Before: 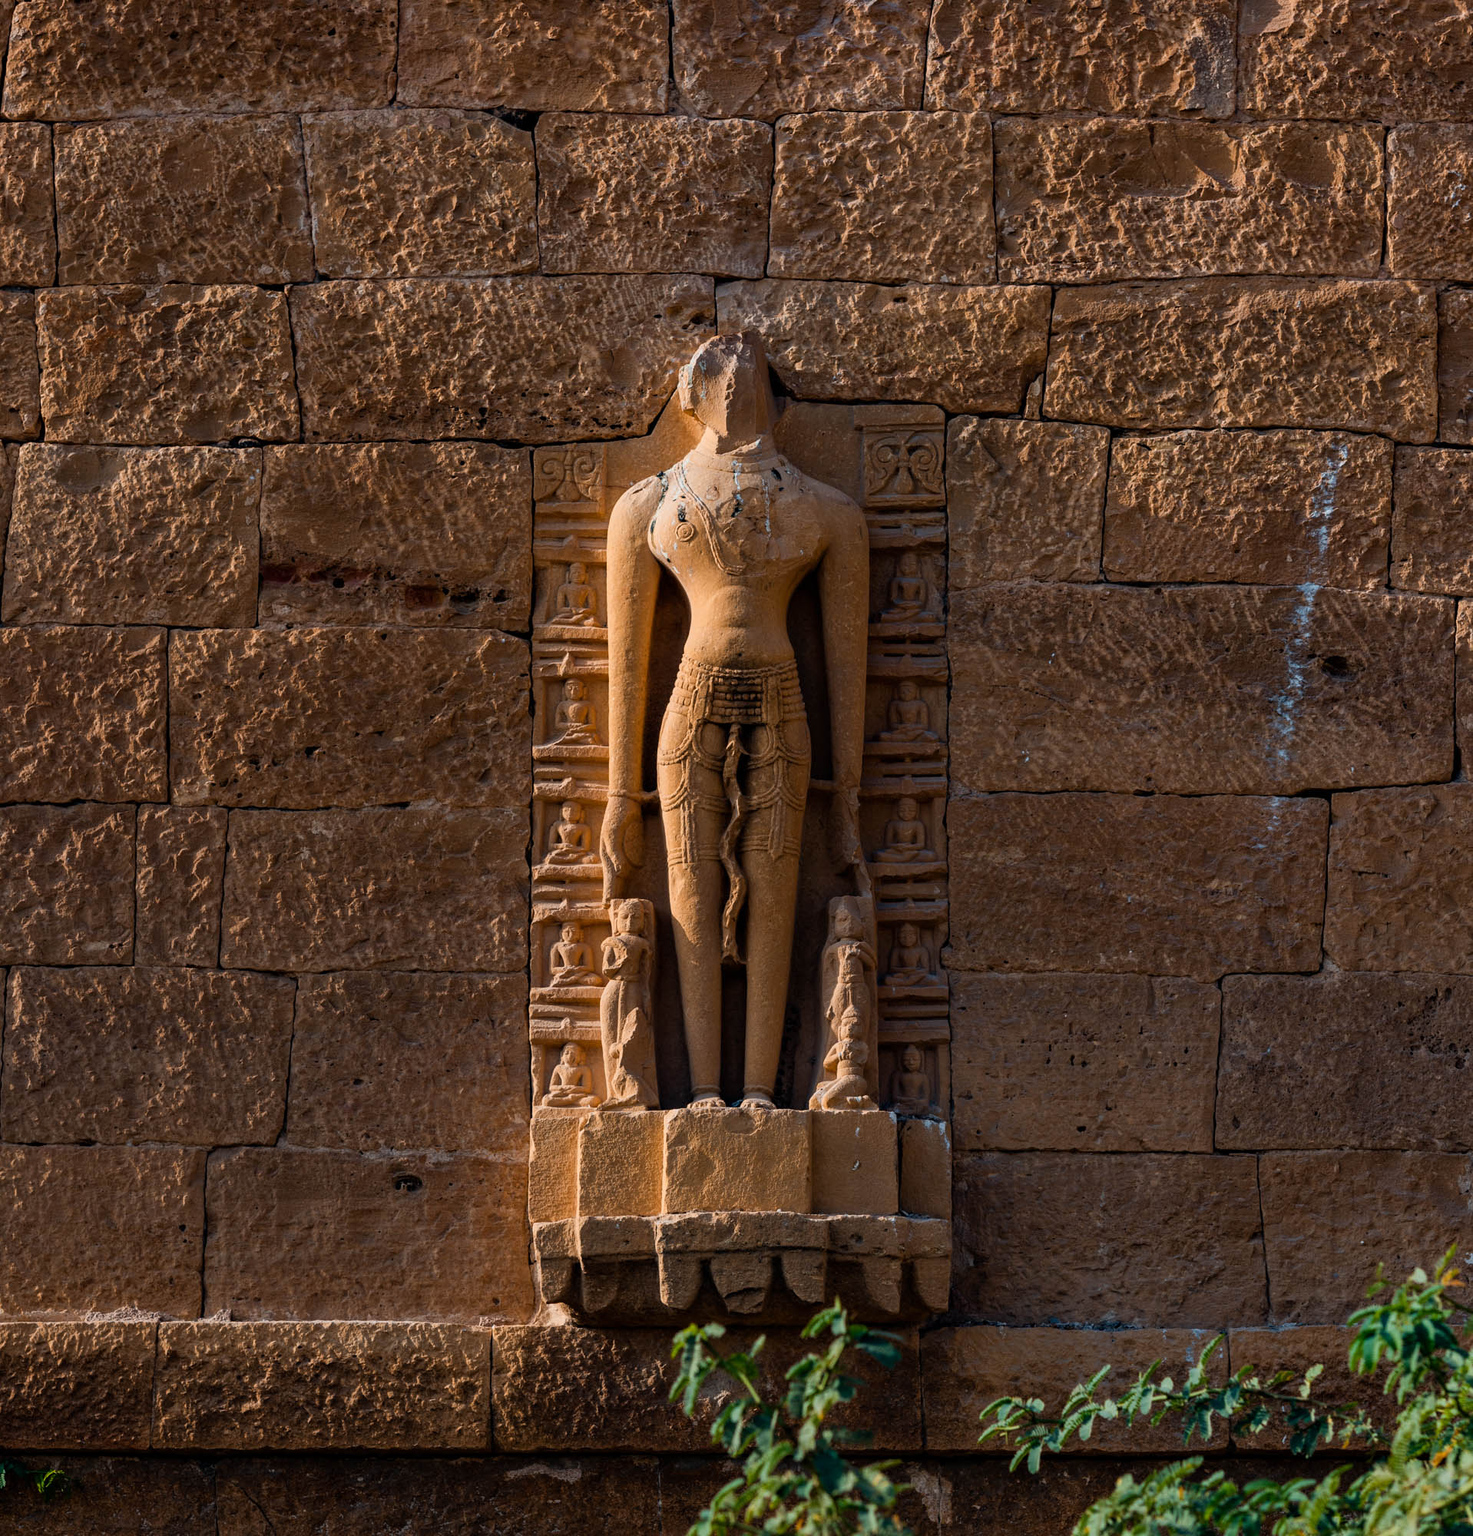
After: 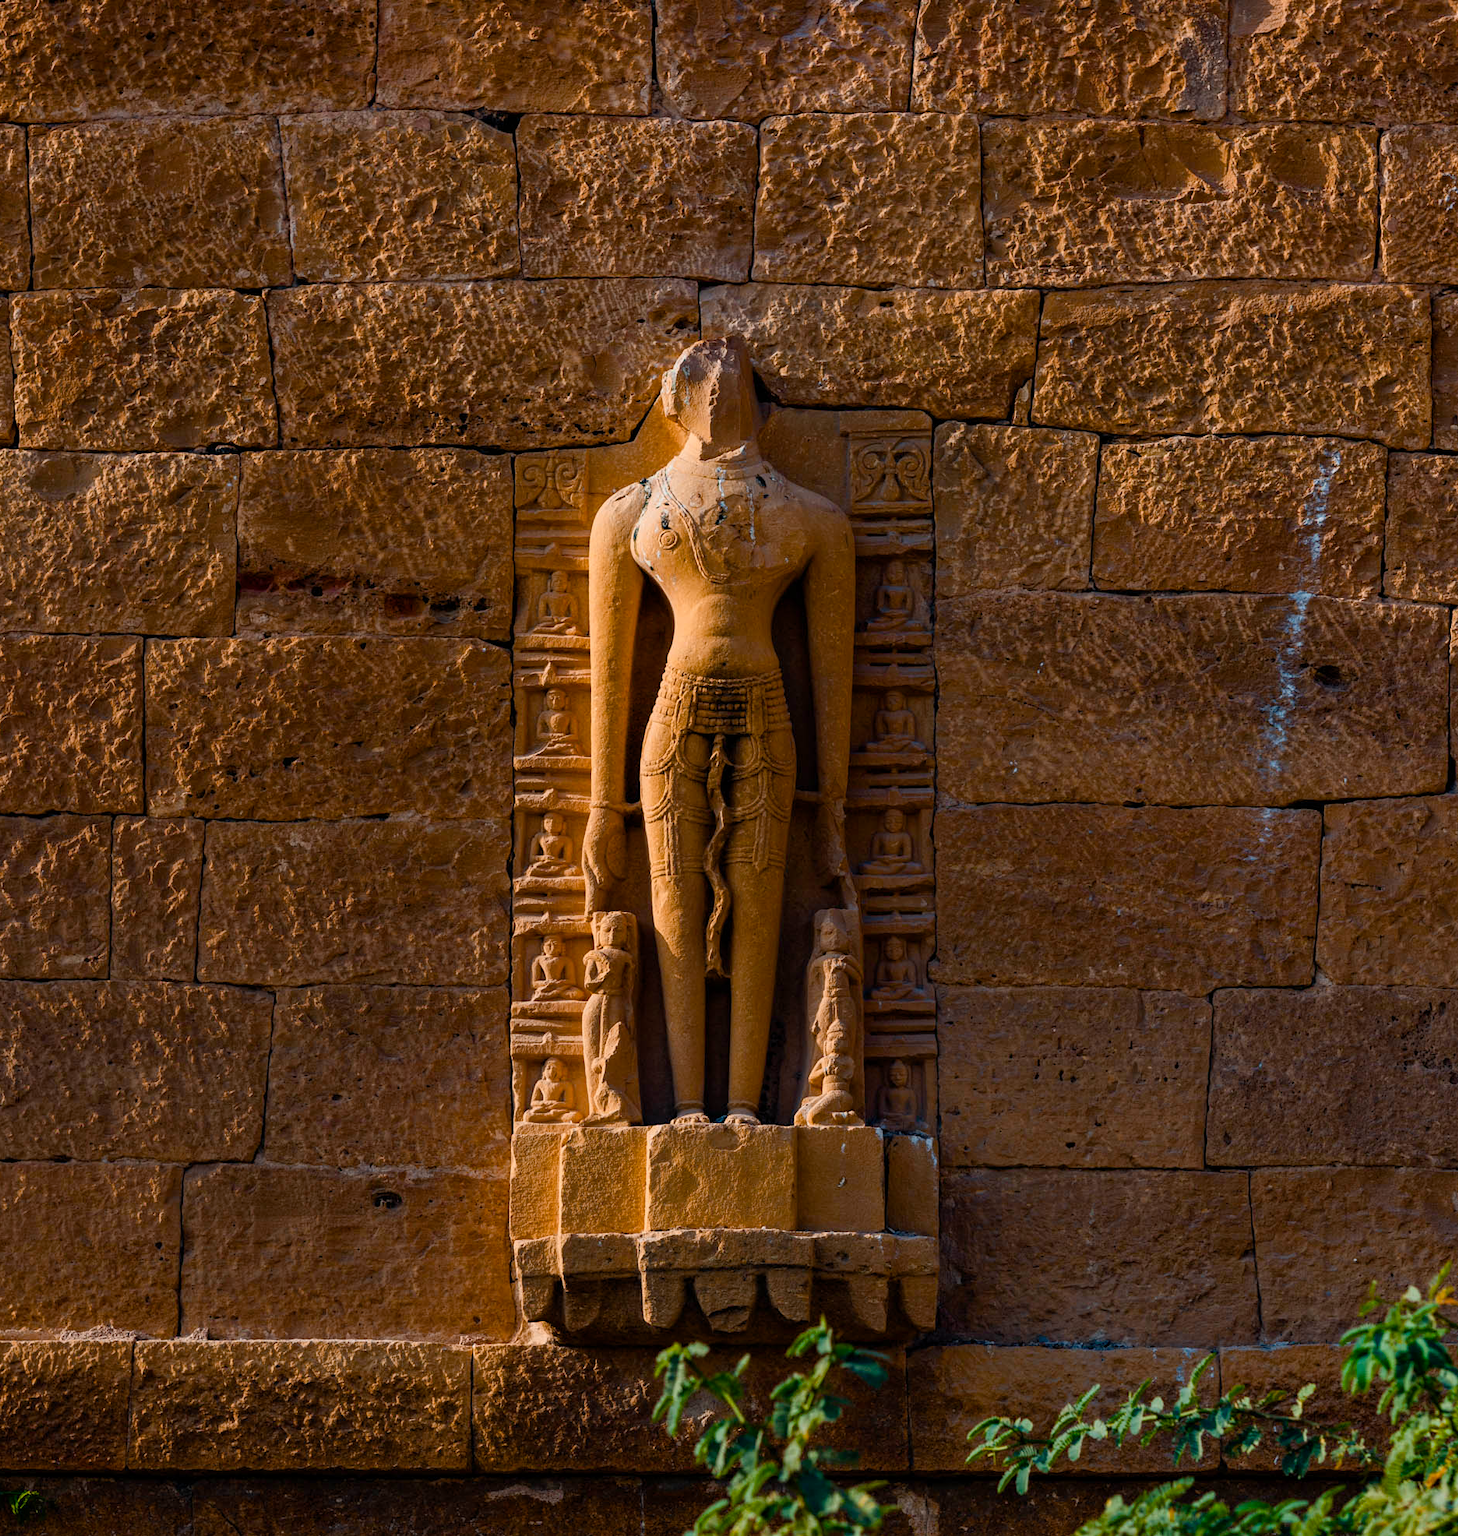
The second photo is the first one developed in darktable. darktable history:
color balance rgb: shadows lift › hue 85.93°, highlights gain › chroma 1.065%, highlights gain › hue 60.05°, perceptual saturation grading › global saturation 20.981%, perceptual saturation grading › highlights -19.974%, perceptual saturation grading › shadows 29.612%, global vibrance 20%
crop and rotate: left 1.79%, right 0.577%, bottom 1.382%
